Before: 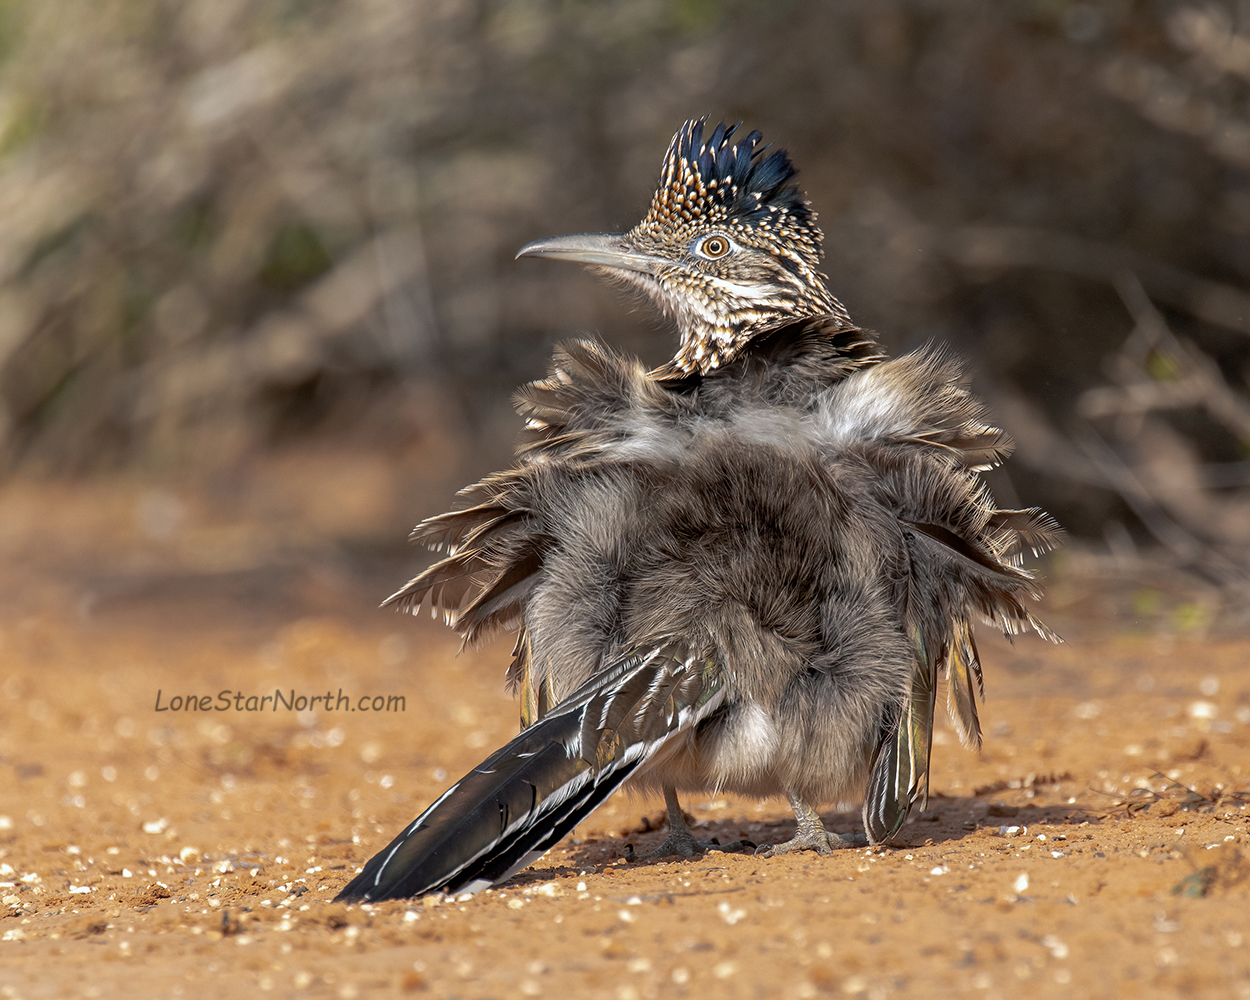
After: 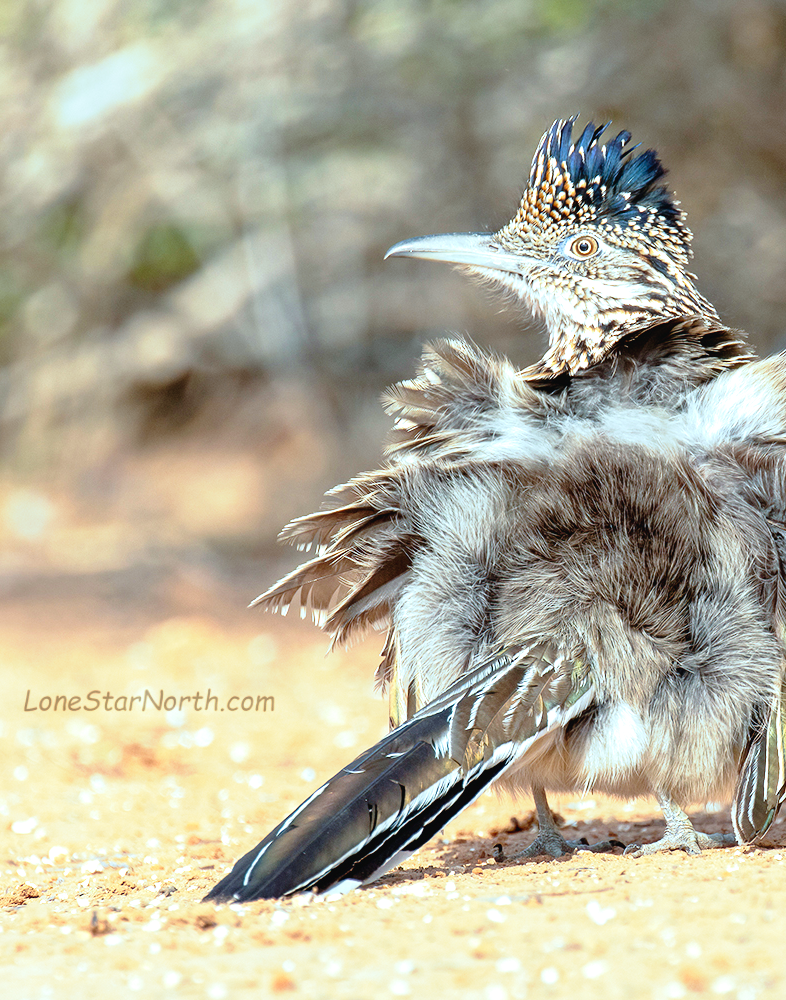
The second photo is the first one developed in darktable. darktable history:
crop: left 10.556%, right 26.537%
tone curve: curves: ch0 [(0, 0.021) (0.049, 0.044) (0.152, 0.14) (0.328, 0.377) (0.473, 0.543) (0.663, 0.734) (0.84, 0.899) (1, 0.969)]; ch1 [(0, 0) (0.302, 0.331) (0.427, 0.433) (0.472, 0.47) (0.502, 0.503) (0.527, 0.524) (0.564, 0.591) (0.602, 0.632) (0.677, 0.701) (0.859, 0.885) (1, 1)]; ch2 [(0, 0) (0.33, 0.301) (0.447, 0.44) (0.487, 0.496) (0.502, 0.516) (0.535, 0.563) (0.565, 0.6) (0.618, 0.629) (1, 1)], preserve colors none
color correction: highlights a* -9.9, highlights b* -9.76
velvia: on, module defaults
exposure: black level correction 0, exposure 1.2 EV, compensate exposure bias true, compensate highlight preservation false
